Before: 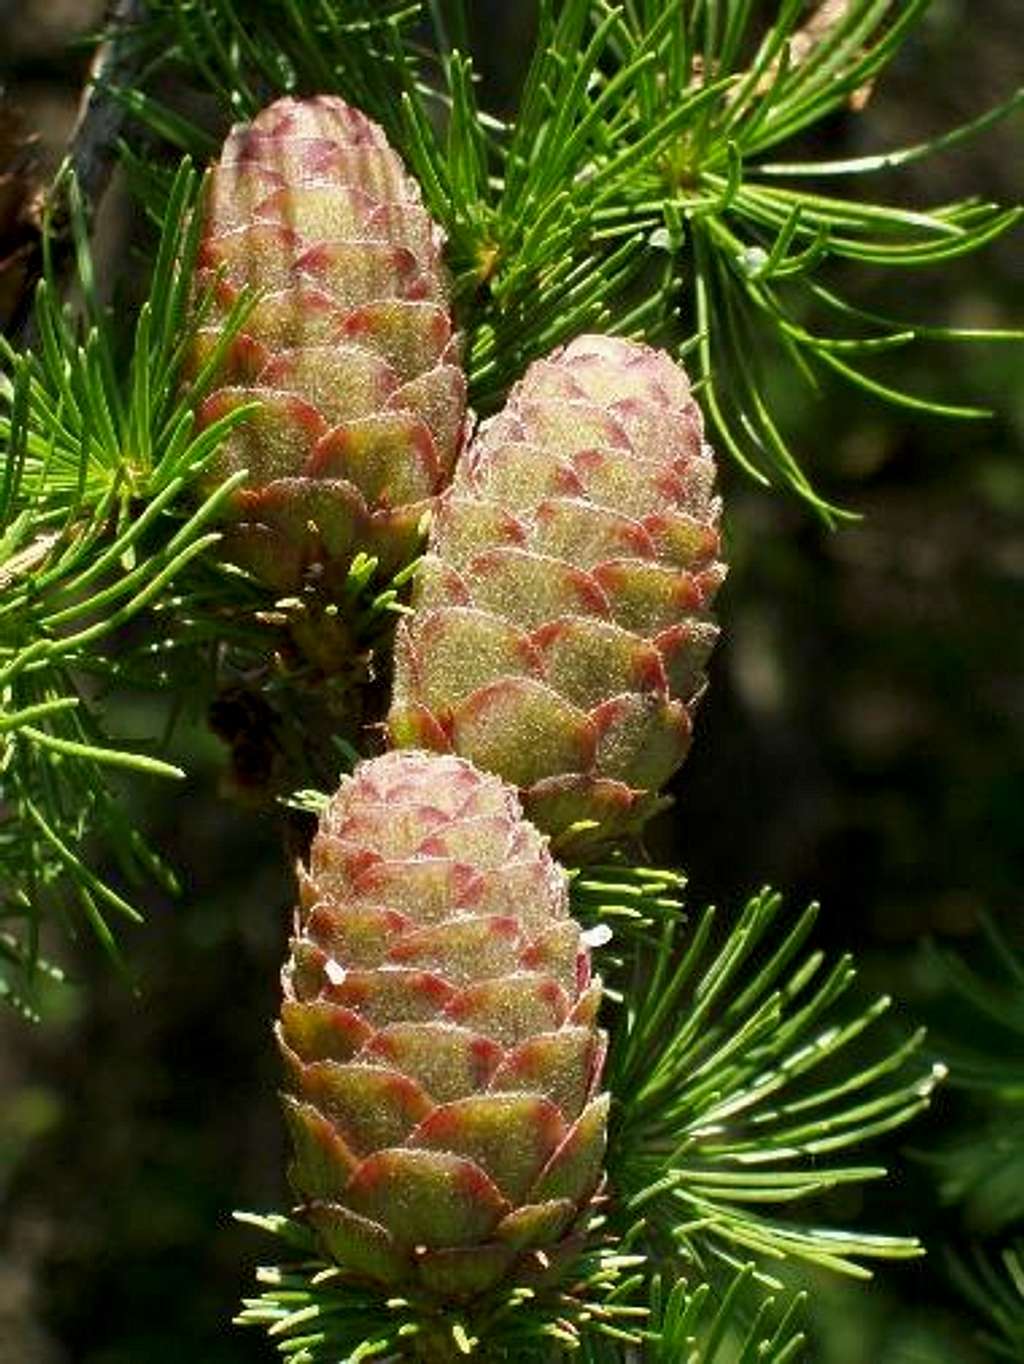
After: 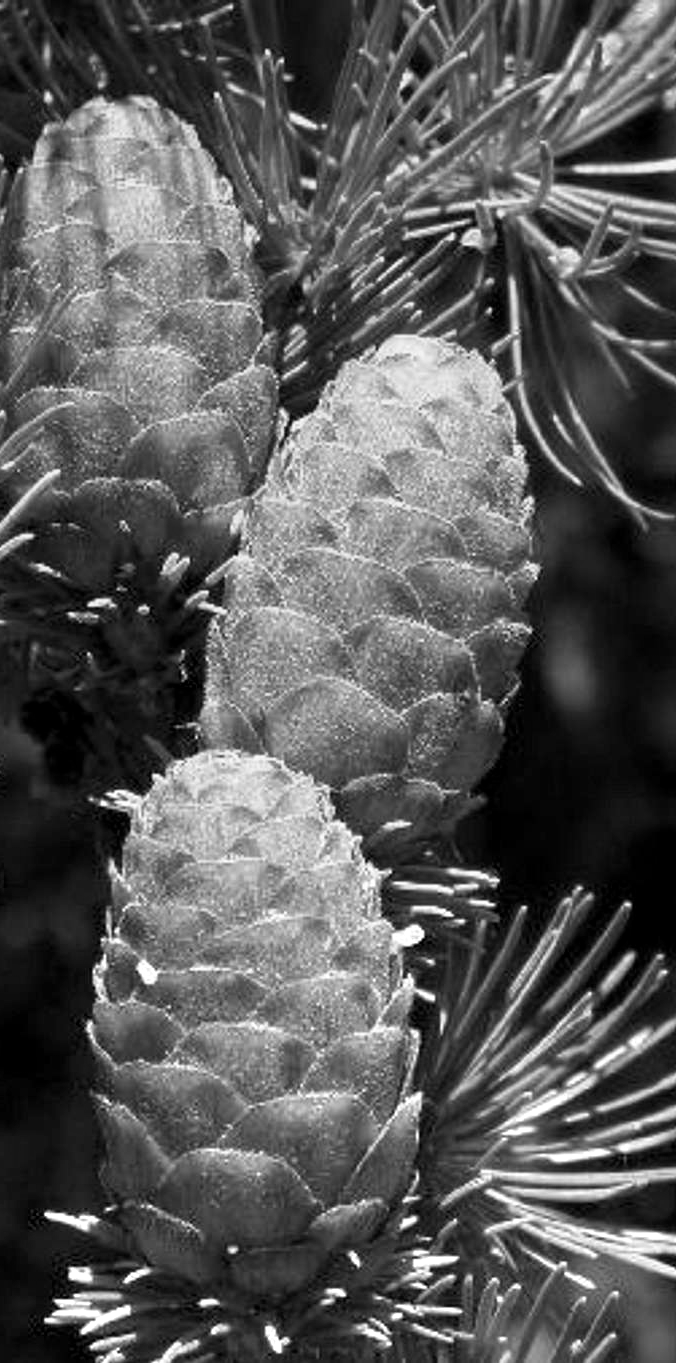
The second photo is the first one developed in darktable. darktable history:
exposure: black level correction 0.001, exposure 0.5 EV, compensate exposure bias true, compensate highlight preservation false
crop and rotate: left 18.442%, right 15.508%
graduated density: rotation 5.63°, offset 76.9
monochrome: on, module defaults
